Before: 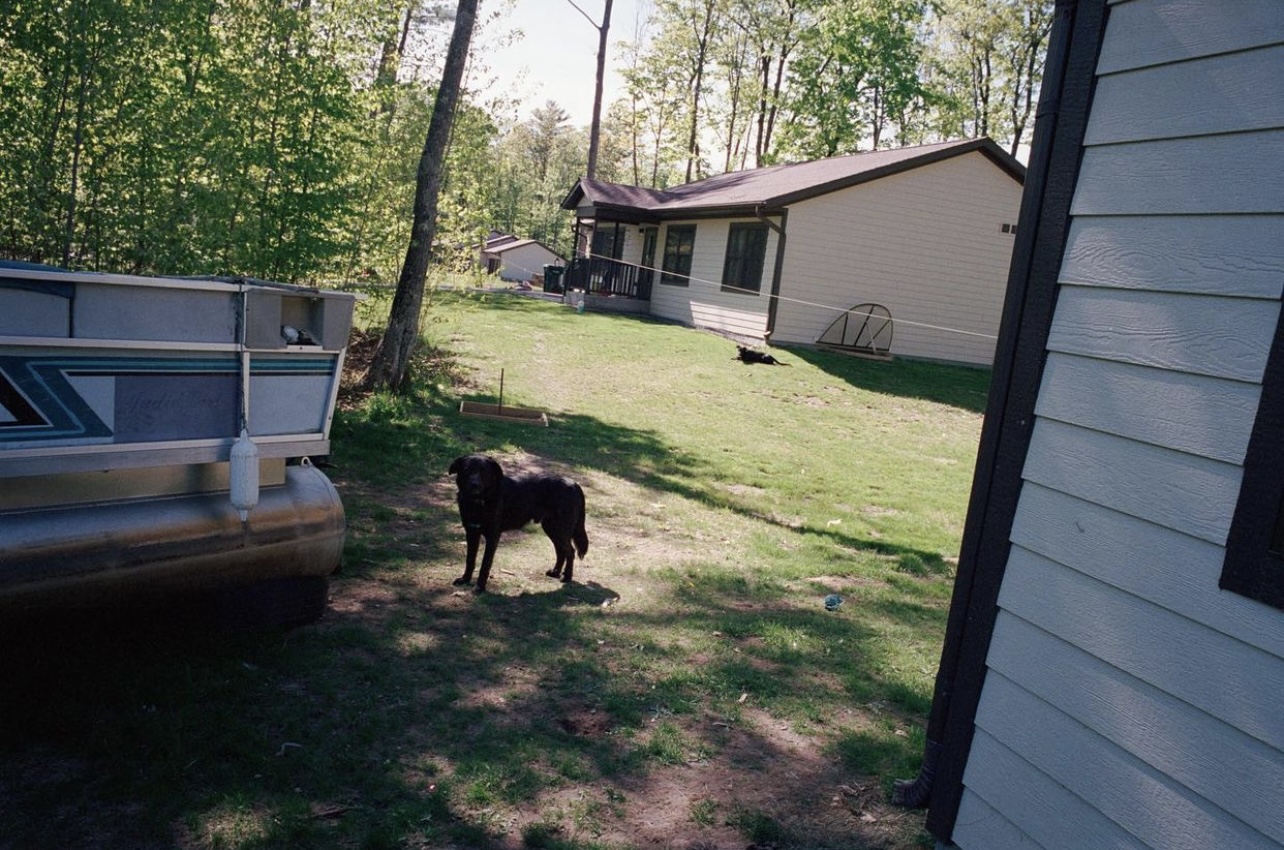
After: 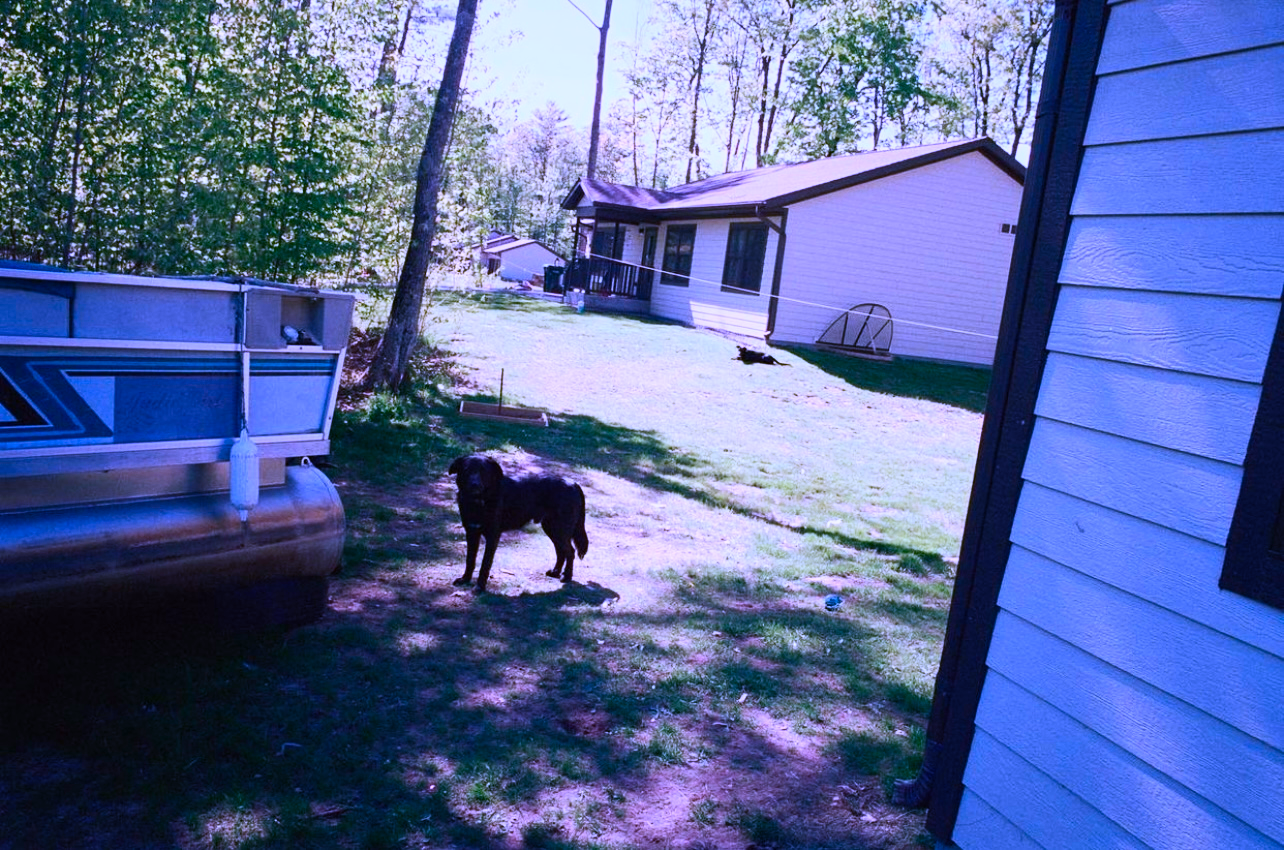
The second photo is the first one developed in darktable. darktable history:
white balance: red 0.98, blue 1.61
contrast brightness saturation: contrast 0.23, brightness 0.1, saturation 0.29
